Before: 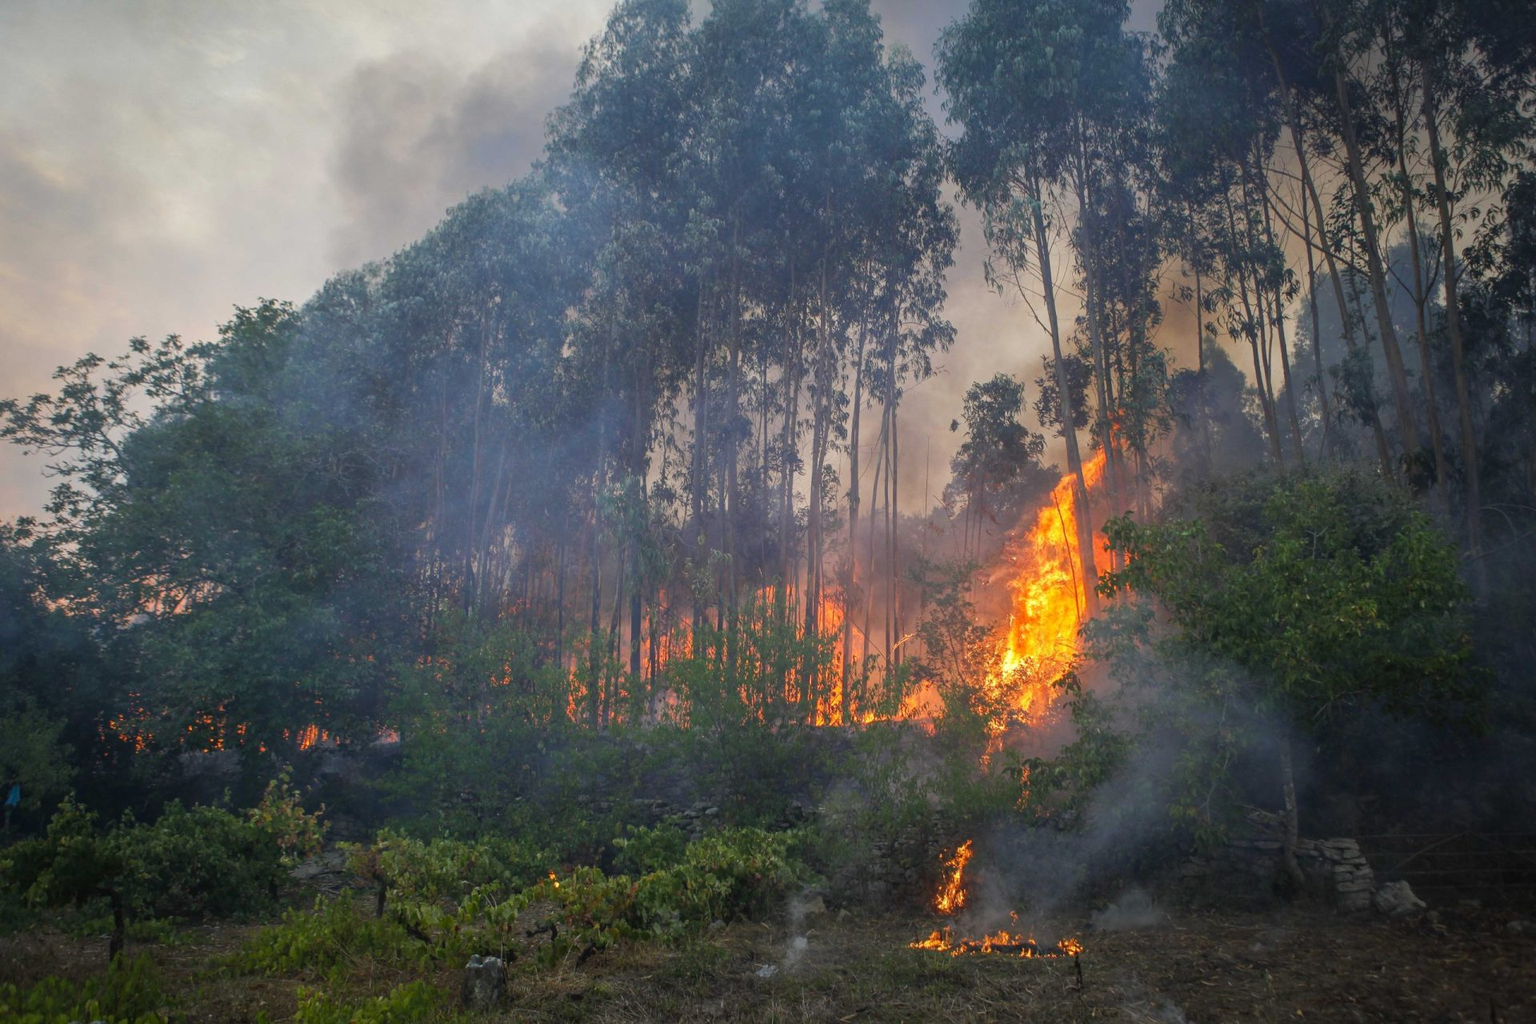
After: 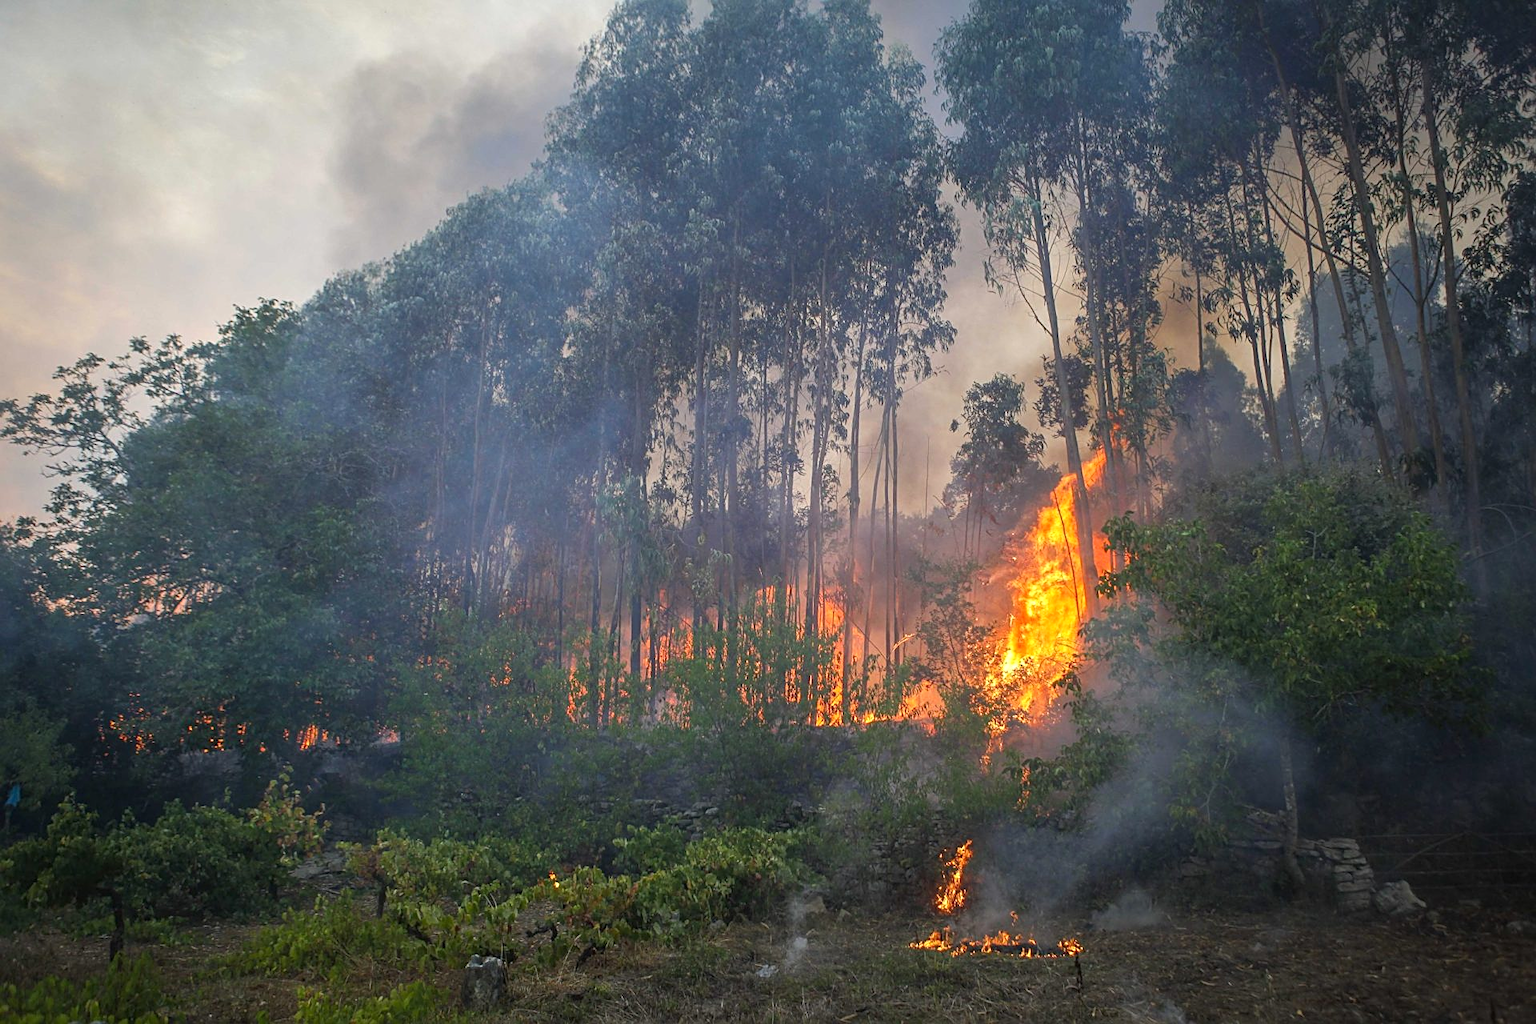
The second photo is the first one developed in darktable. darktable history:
exposure: exposure 0.225 EV, compensate exposure bias true, compensate highlight preservation false
sharpen: on, module defaults
